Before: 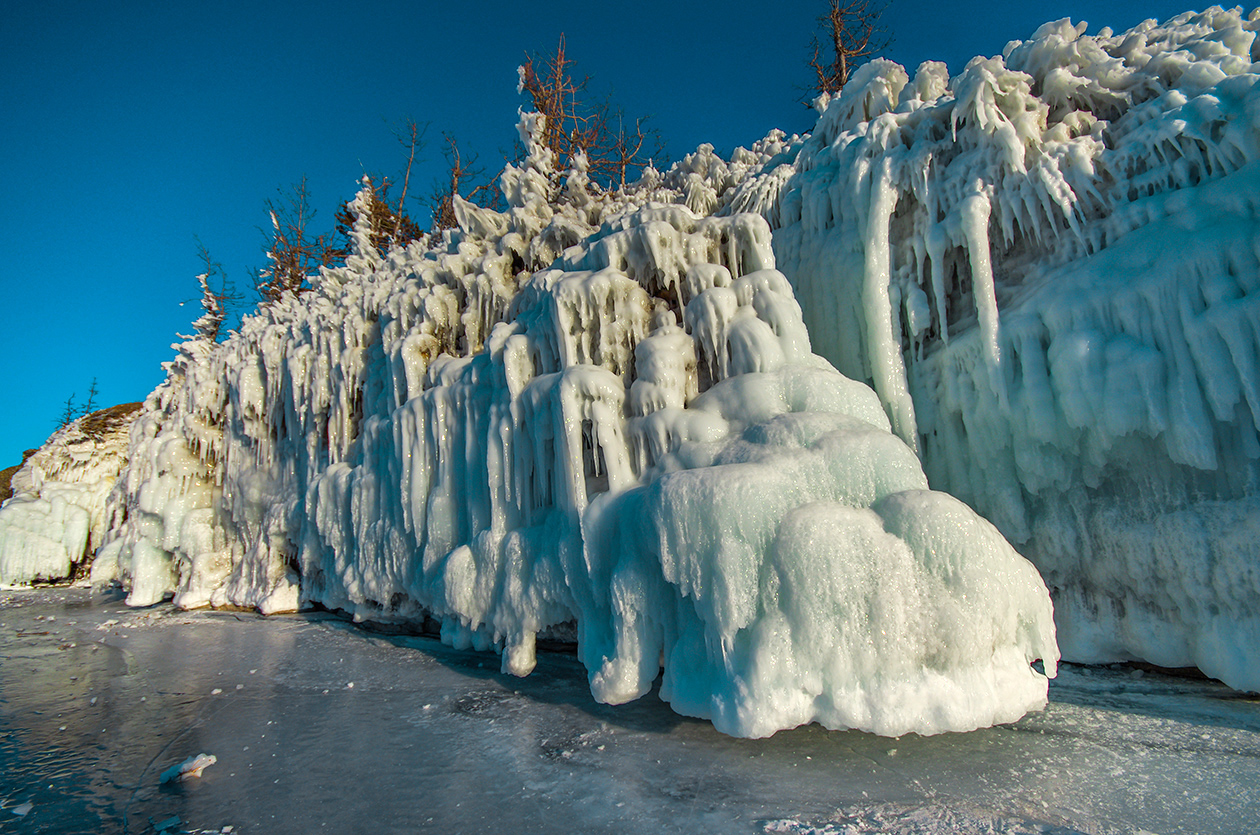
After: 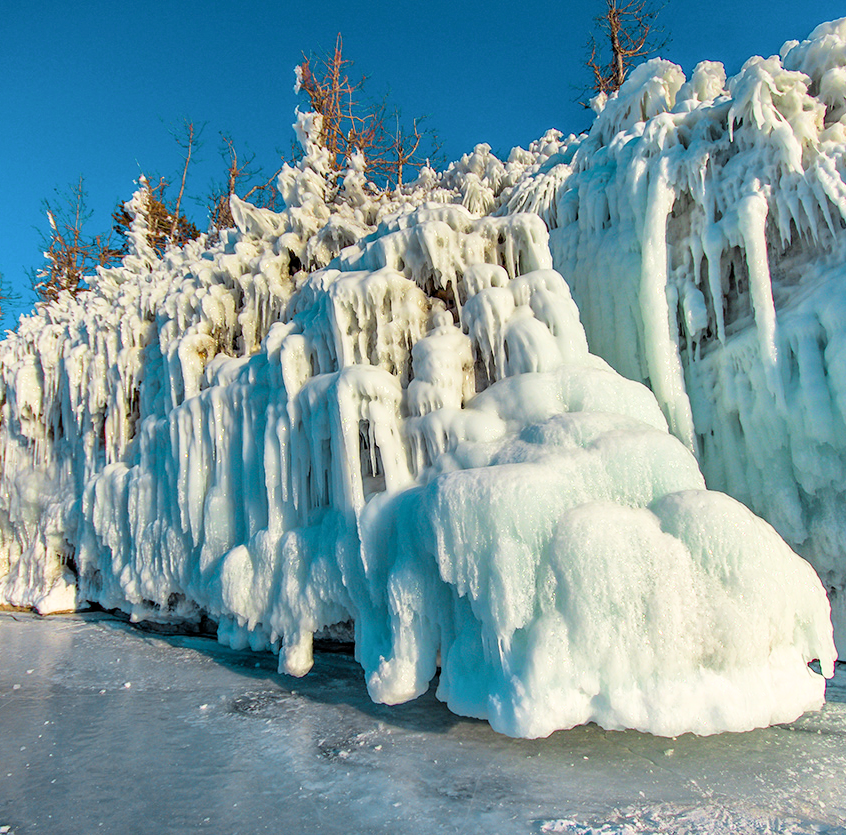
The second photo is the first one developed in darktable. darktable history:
crop and rotate: left 17.72%, right 15.117%
exposure: black level correction 0.001, exposure 1.128 EV, compensate exposure bias true, compensate highlight preservation false
filmic rgb: middle gray luminance 18.25%, black relative exposure -8.96 EV, white relative exposure 3.7 EV, target black luminance 0%, hardness 4.81, latitude 67.83%, contrast 0.94, highlights saturation mix 20.25%, shadows ↔ highlights balance 21.17%
